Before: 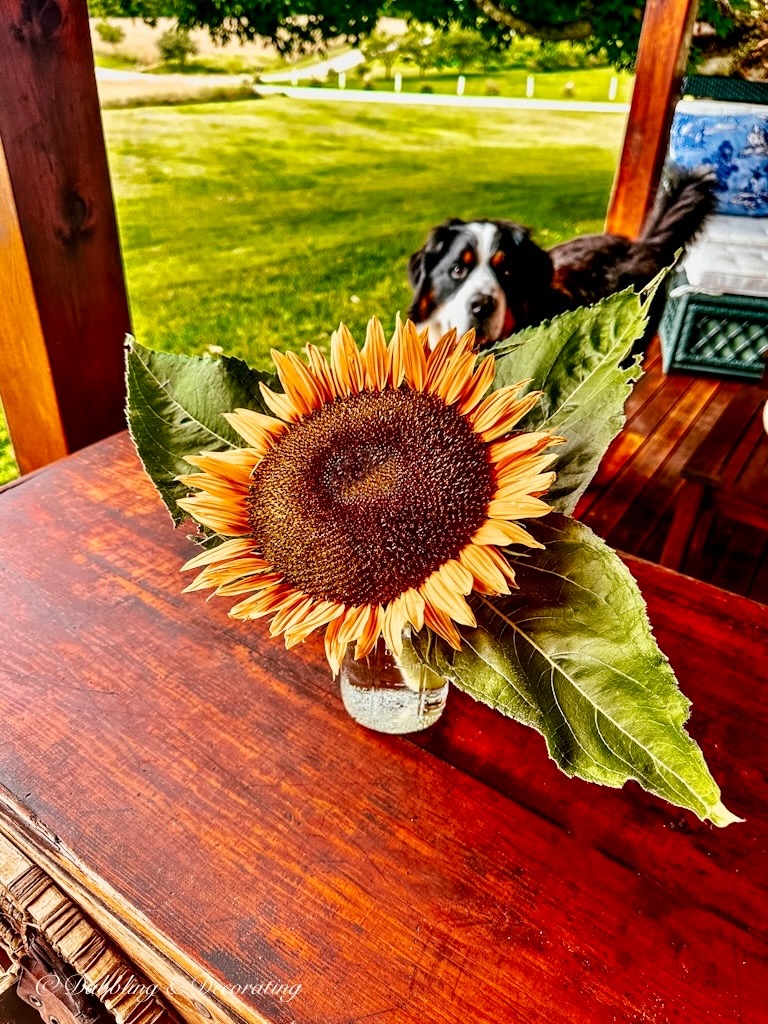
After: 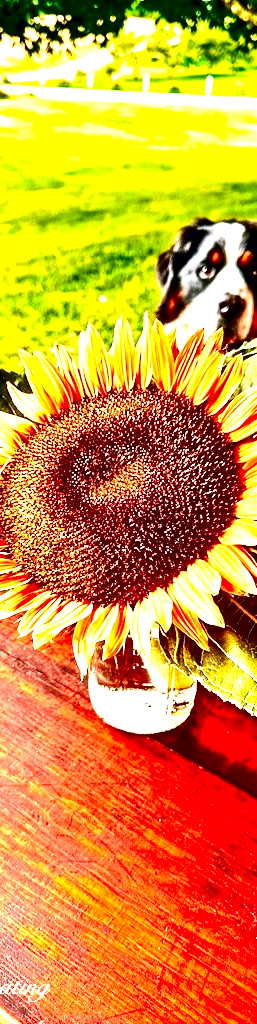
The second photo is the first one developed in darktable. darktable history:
crop: left 32.939%, right 33.514%
exposure: black level correction 0.001, exposure 1.859 EV, compensate highlight preservation false
contrast brightness saturation: contrast 0.195, brightness -0.238, saturation 0.114
